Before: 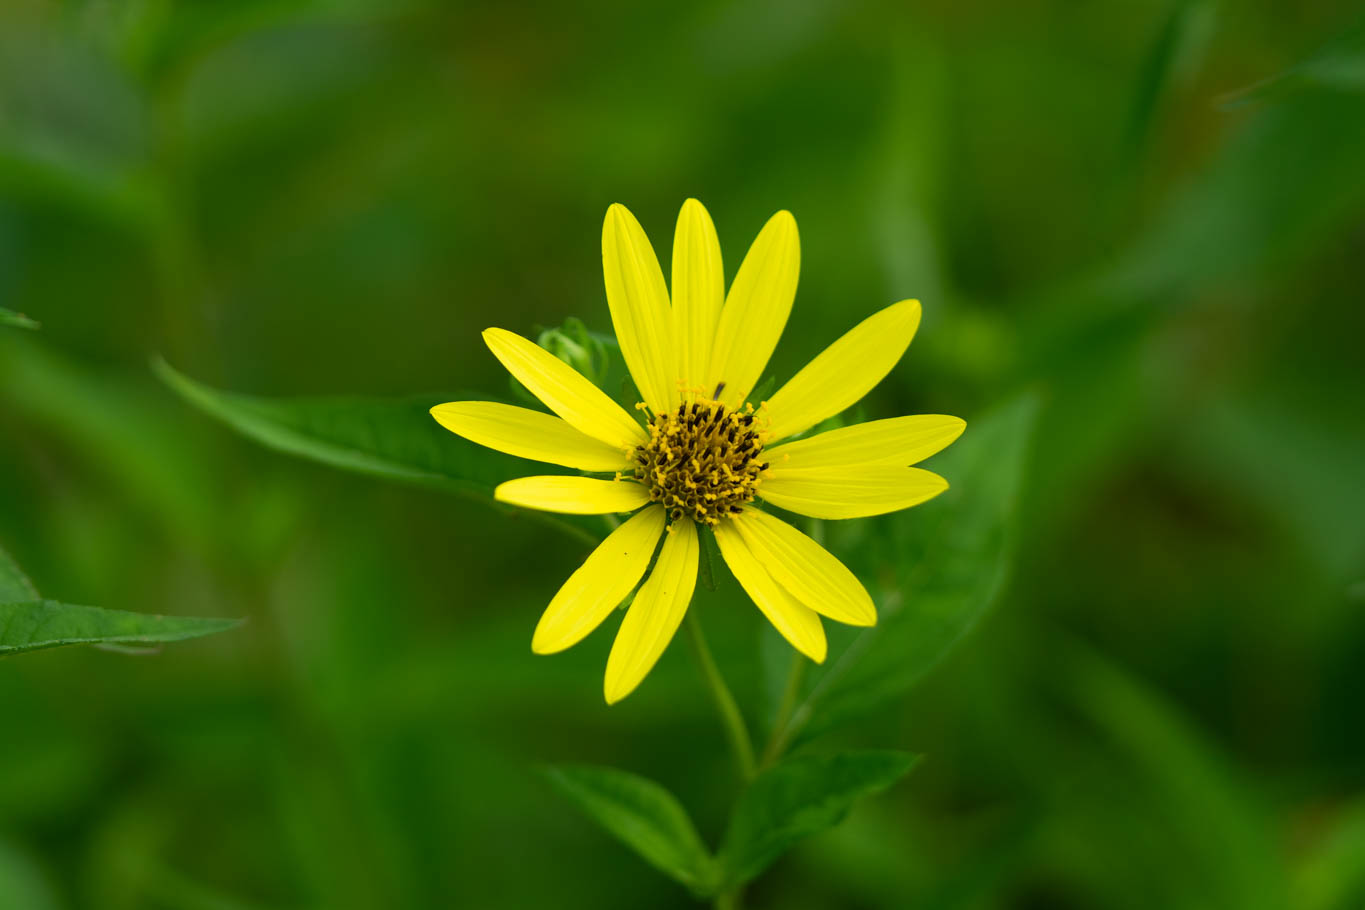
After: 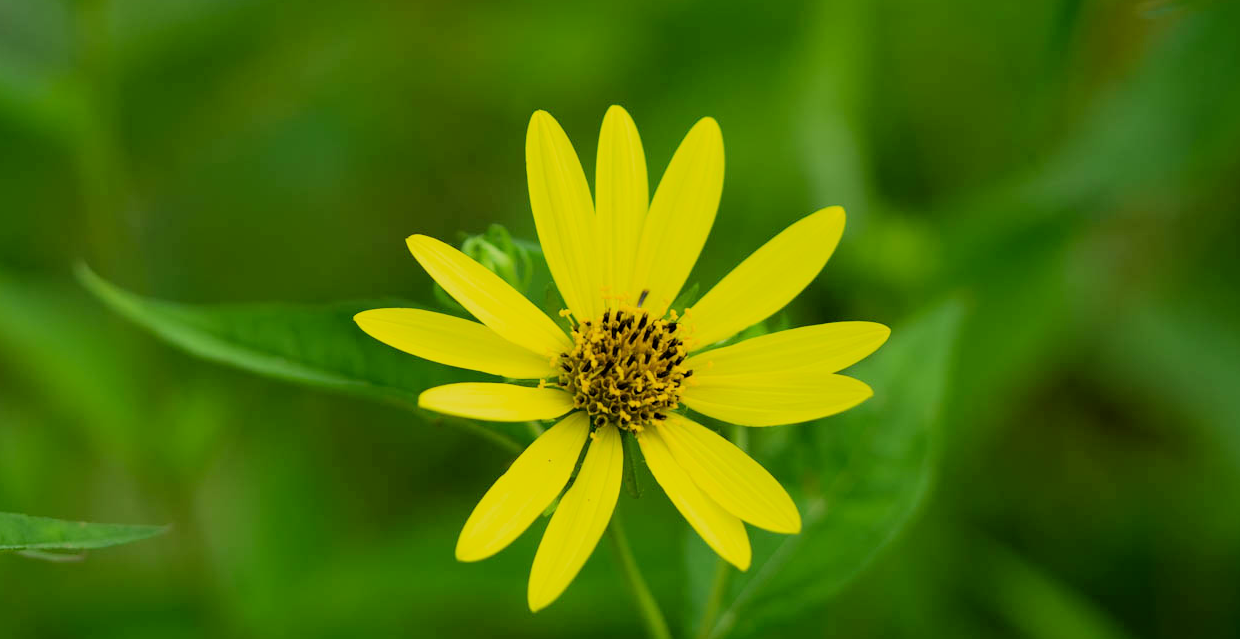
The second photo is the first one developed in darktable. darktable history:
crop: left 5.596%, top 10.314%, right 3.534%, bottom 19.395%
filmic rgb: black relative exposure -7.15 EV, white relative exposure 5.36 EV, hardness 3.02, color science v6 (2022)
exposure: black level correction 0.001, exposure 0.5 EV, compensate exposure bias true, compensate highlight preservation false
